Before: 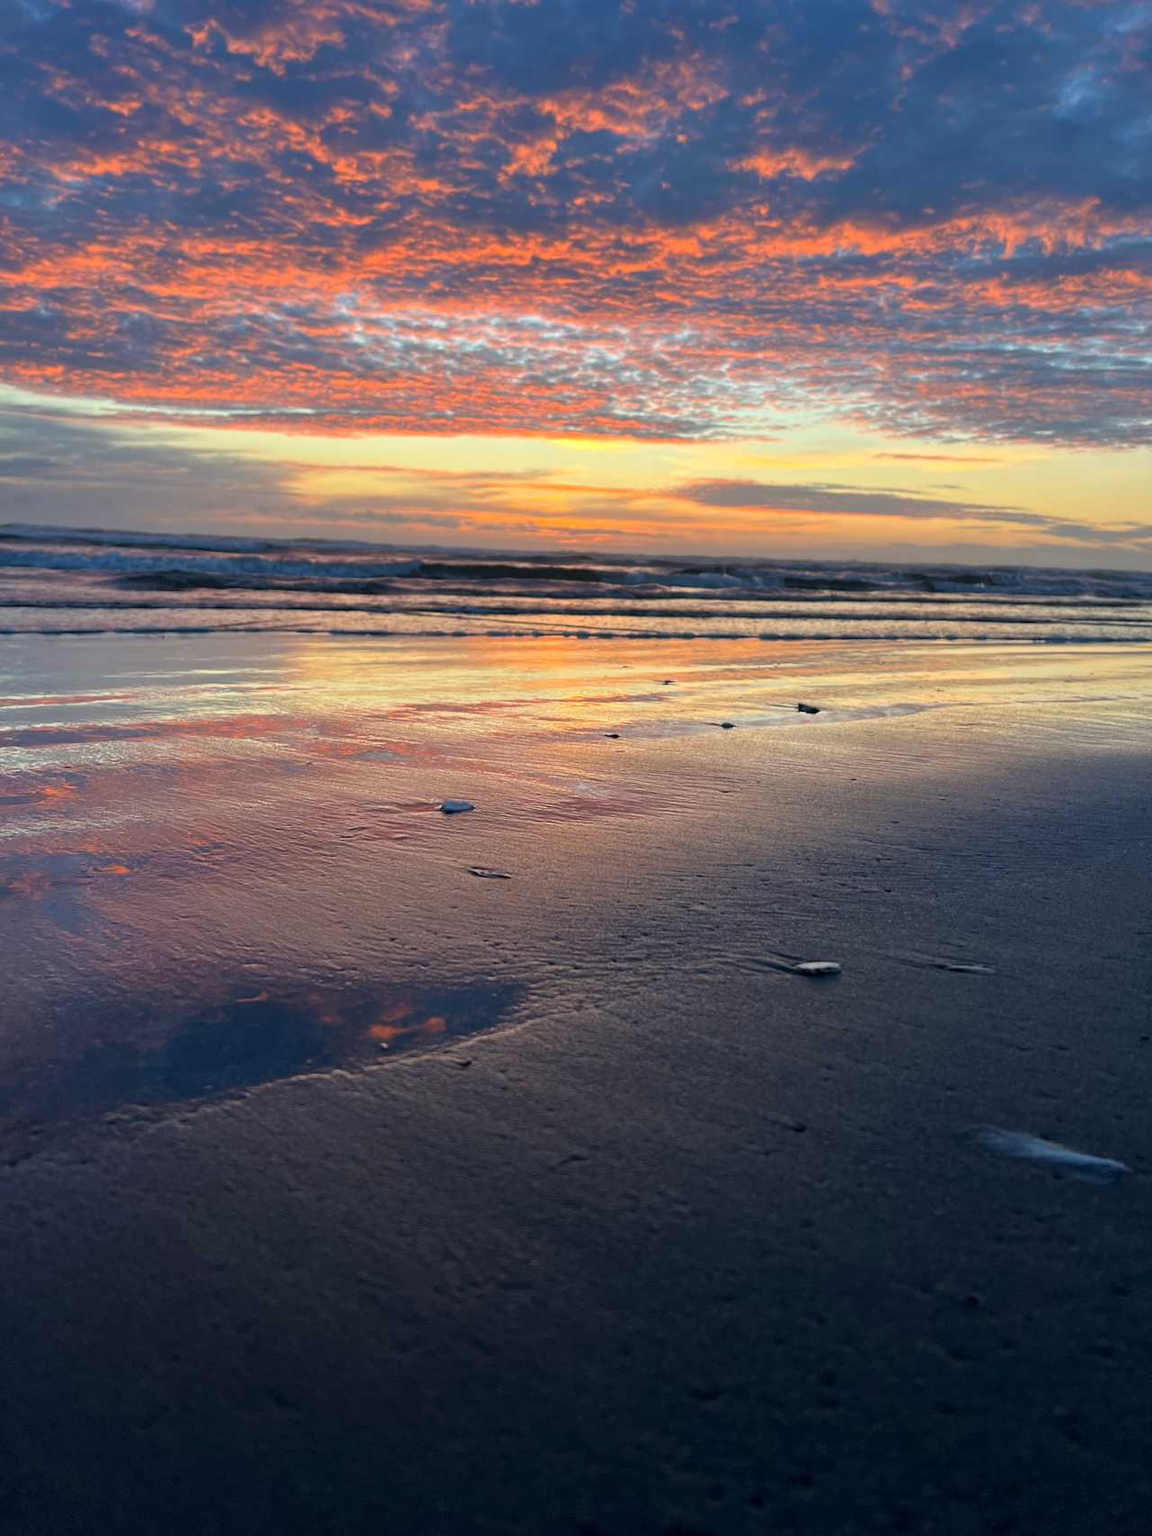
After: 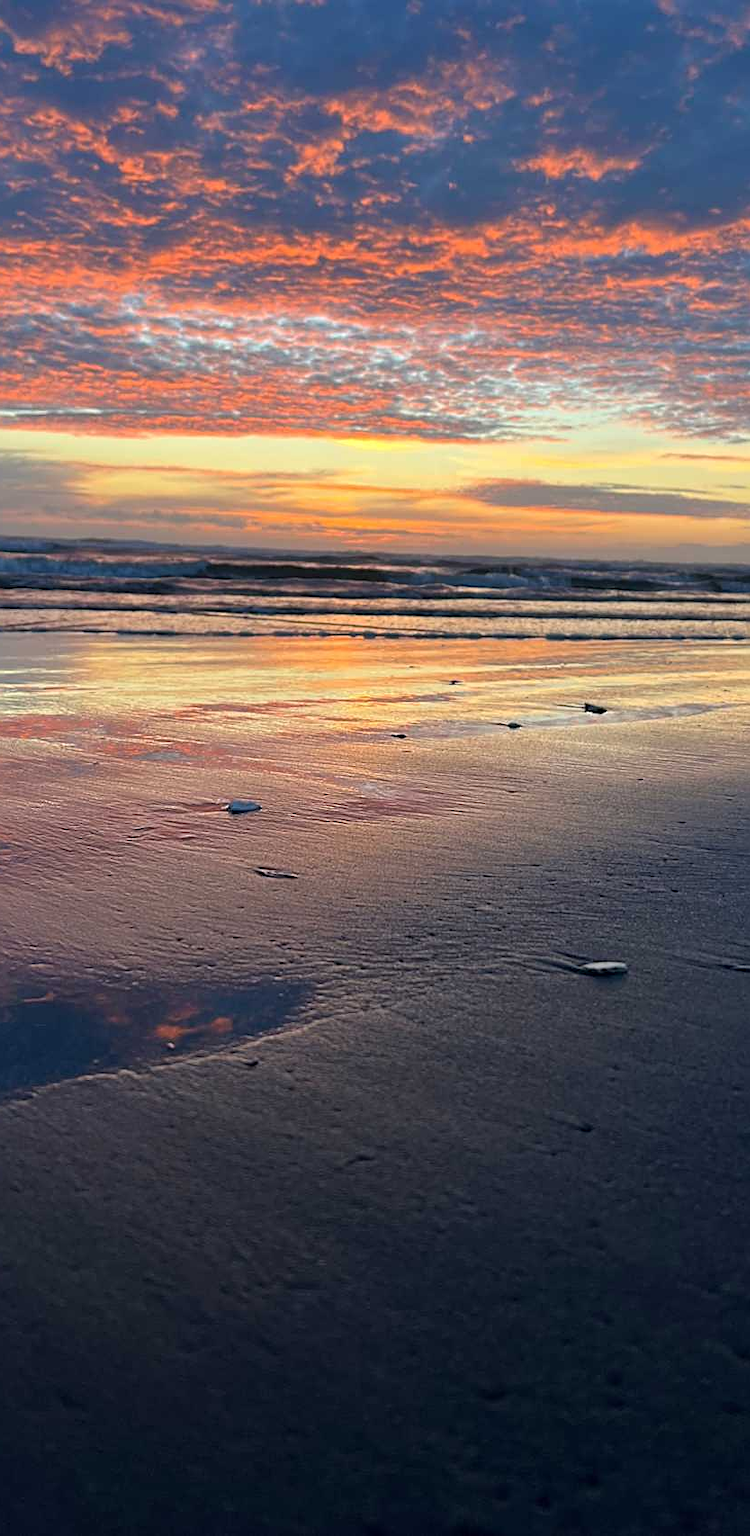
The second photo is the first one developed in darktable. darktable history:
crop and rotate: left 18.572%, right 16.194%
sharpen: on, module defaults
